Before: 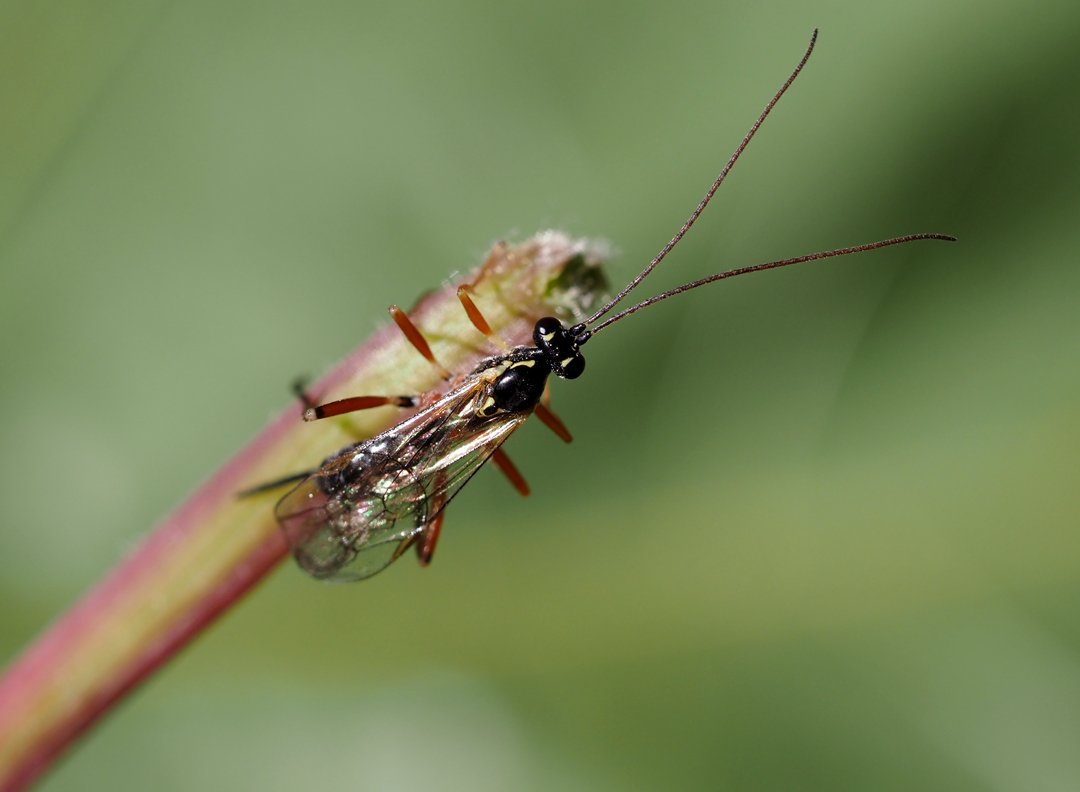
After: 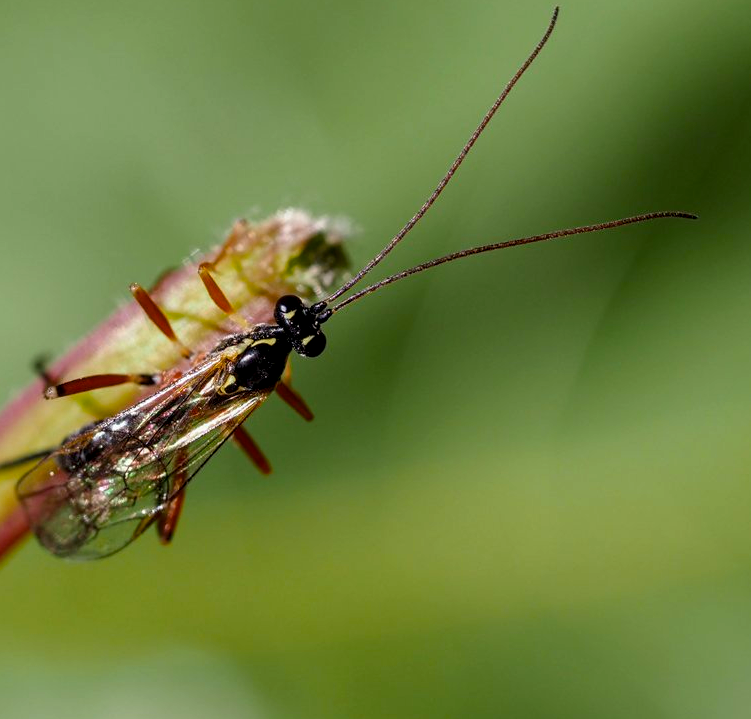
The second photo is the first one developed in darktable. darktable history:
color balance rgb: perceptual saturation grading › global saturation 25%, global vibrance 20%
crop and rotate: left 24.034%, top 2.838%, right 6.406%, bottom 6.299%
local contrast: on, module defaults
